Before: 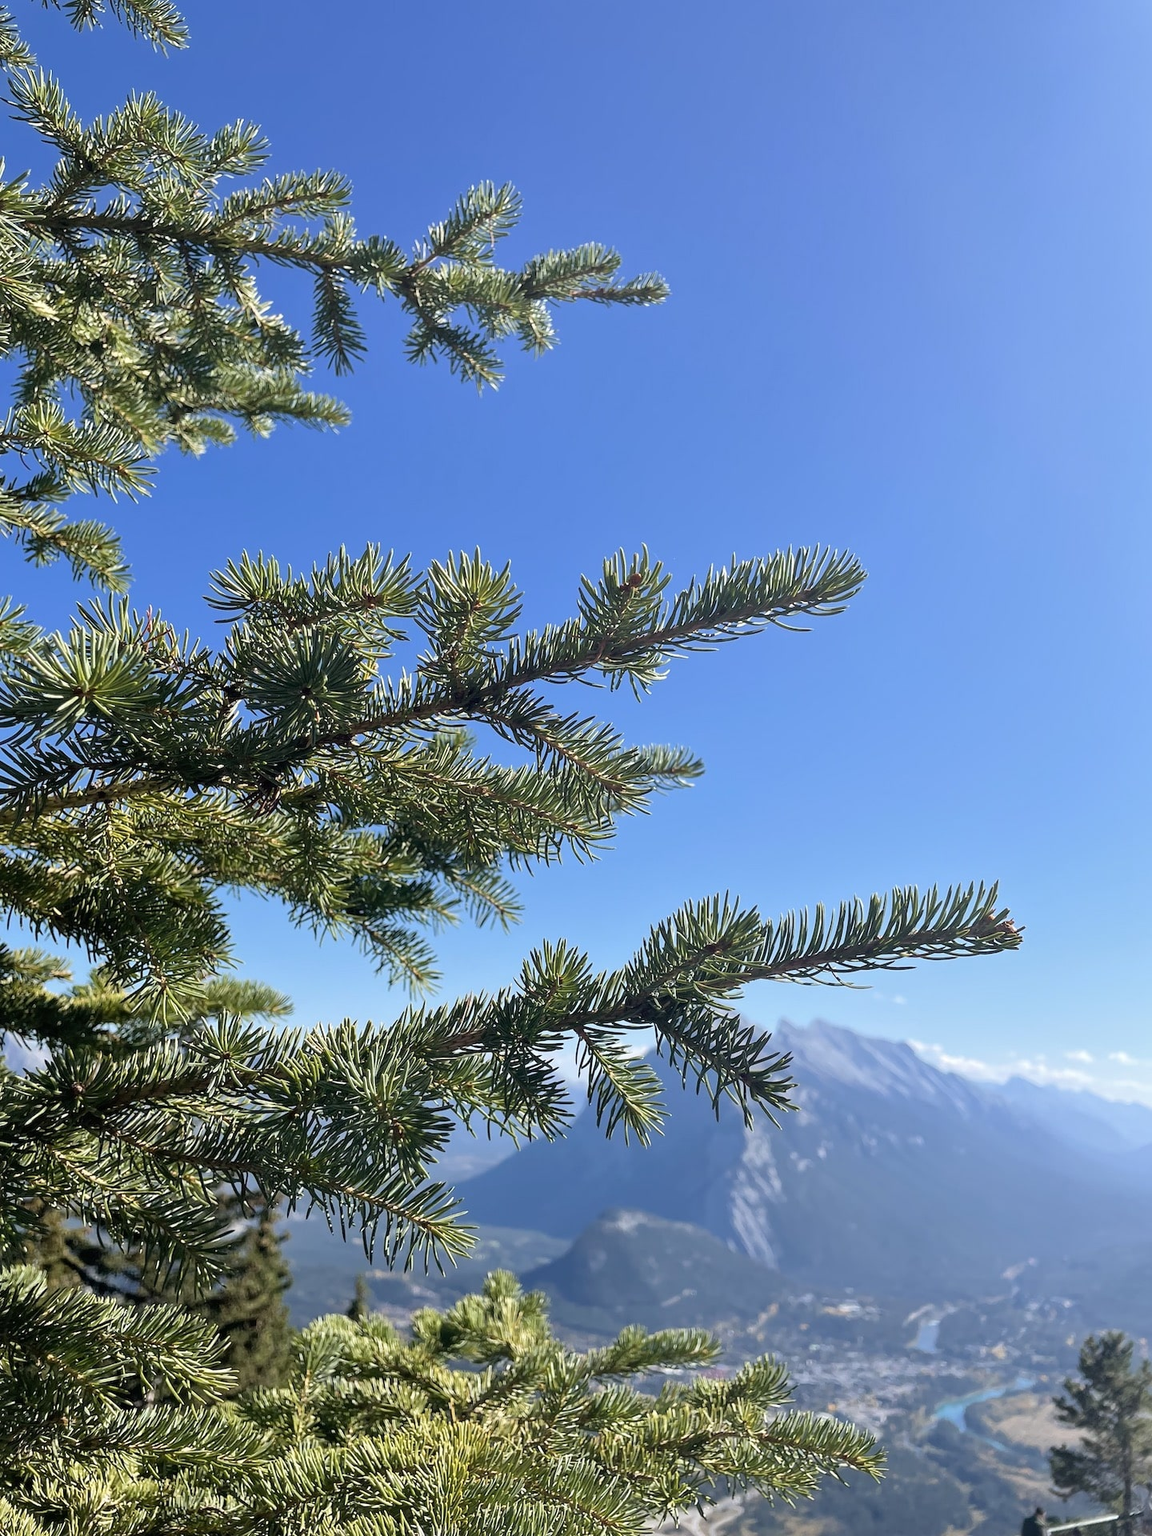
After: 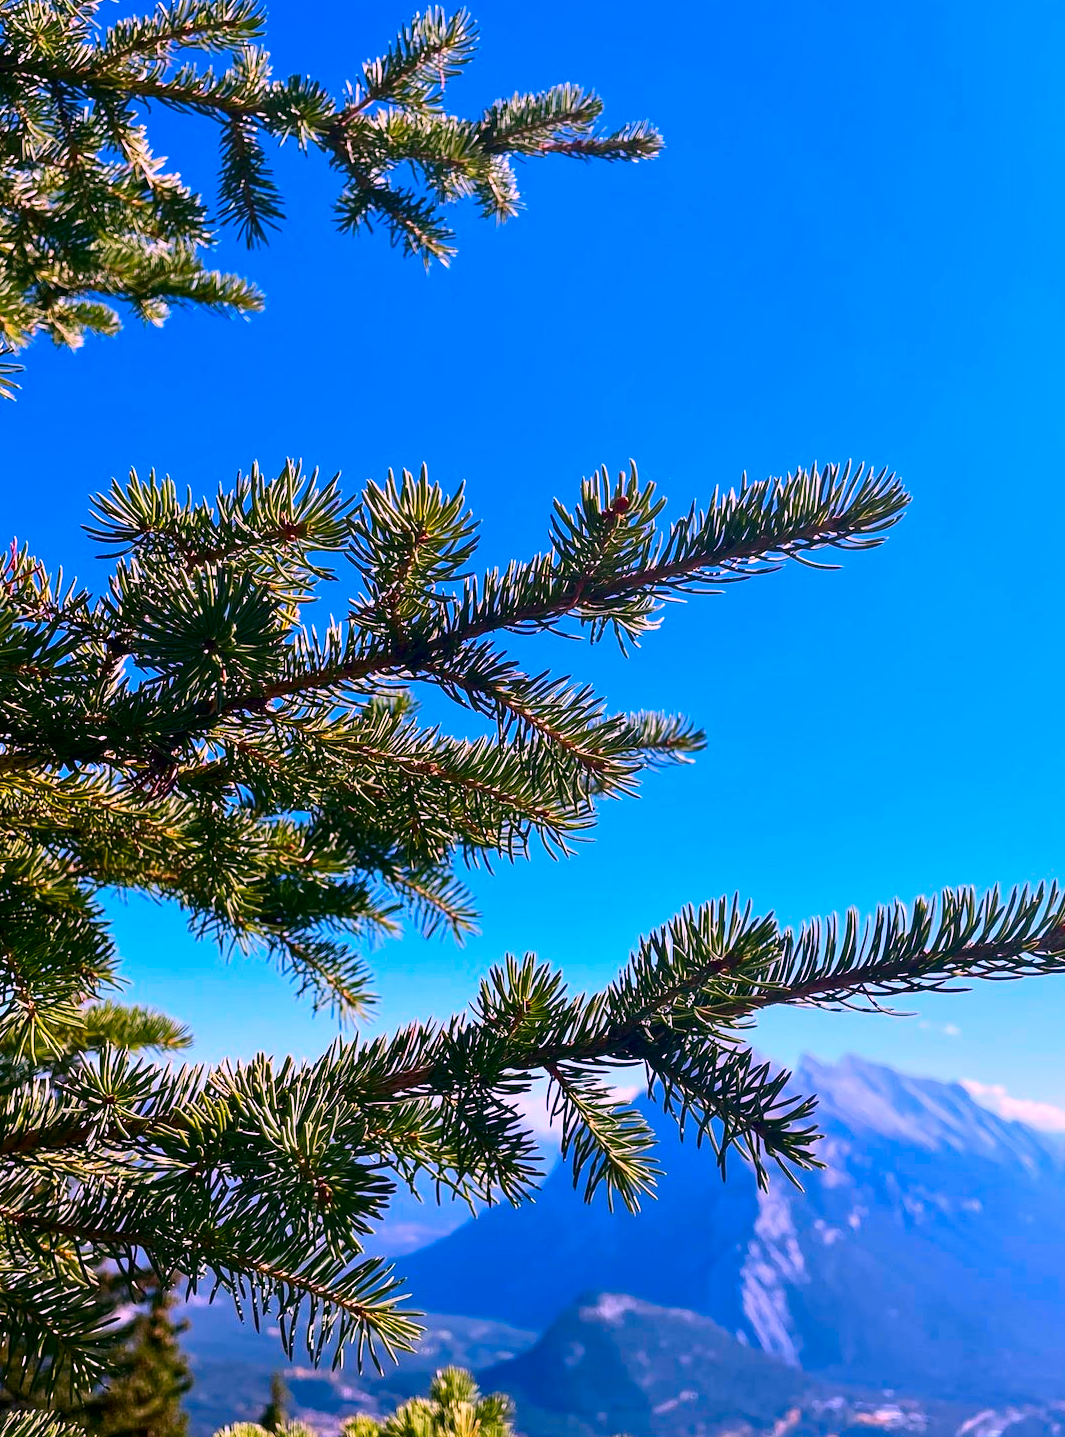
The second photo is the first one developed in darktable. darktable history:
contrast brightness saturation: contrast 0.209, brightness -0.111, saturation 0.209
color calibration: illuminant same as pipeline (D50), adaptation XYZ, x 0.346, y 0.357, temperature 5003.73 K
color correction: highlights a* 19.17, highlights b* -12.28, saturation 1.65
crop and rotate: left 12.021%, top 11.481%, right 13.993%, bottom 13.665%
